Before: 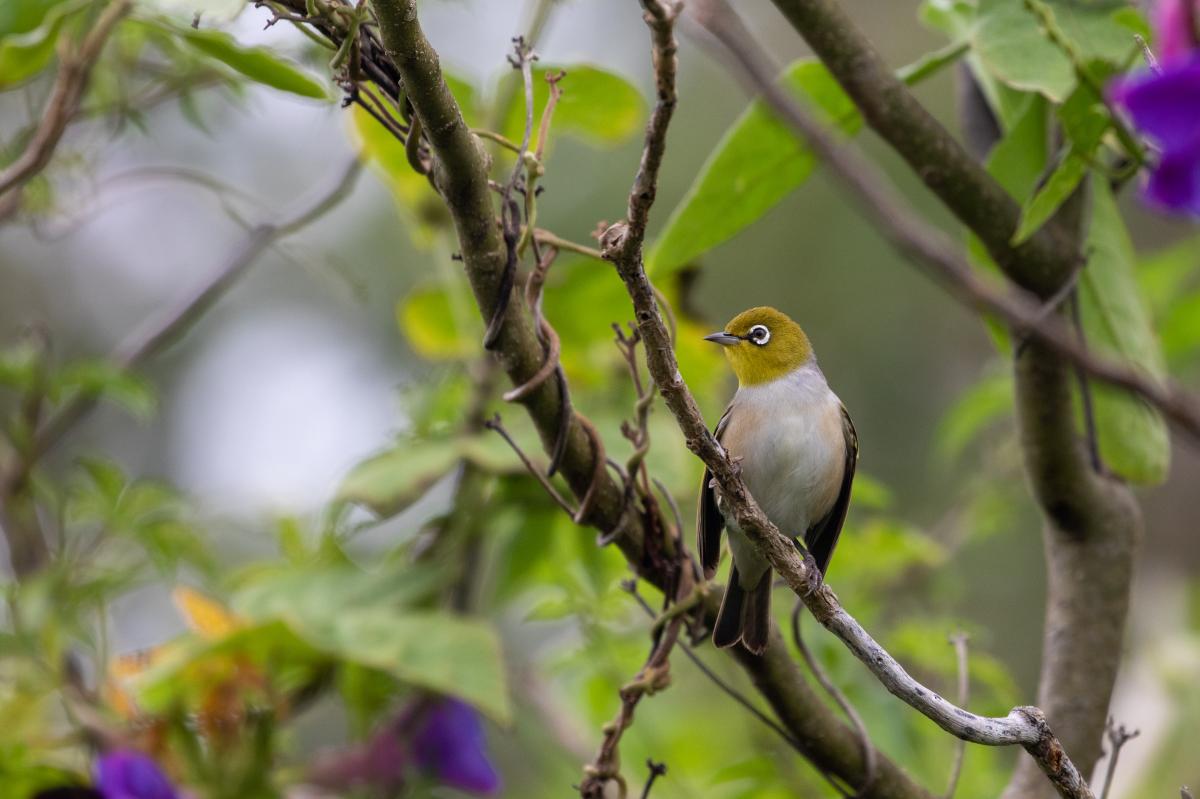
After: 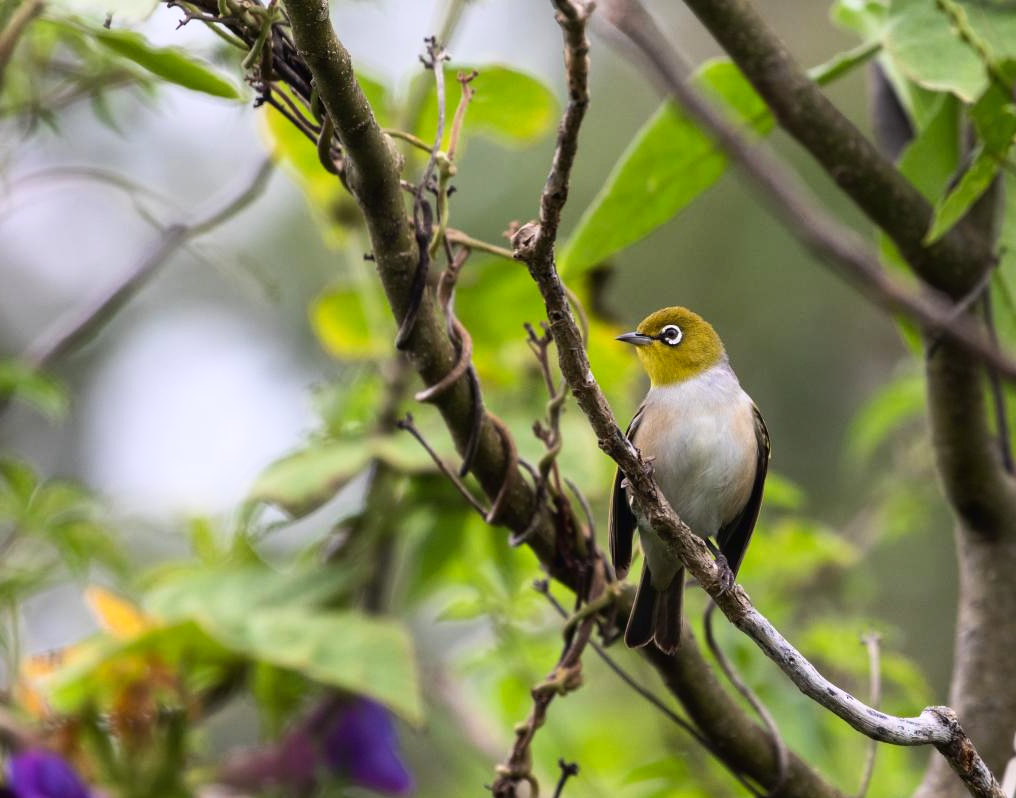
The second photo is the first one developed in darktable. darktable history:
crop: left 7.41%, right 7.854%
tone curve: curves: ch0 [(0, 0) (0.003, 0.011) (0.011, 0.019) (0.025, 0.03) (0.044, 0.045) (0.069, 0.061) (0.1, 0.085) (0.136, 0.119) (0.177, 0.159) (0.224, 0.205) (0.277, 0.261) (0.335, 0.329) (0.399, 0.407) (0.468, 0.508) (0.543, 0.606) (0.623, 0.71) (0.709, 0.815) (0.801, 0.903) (0.898, 0.957) (1, 1)], color space Lab, linked channels, preserve colors none
